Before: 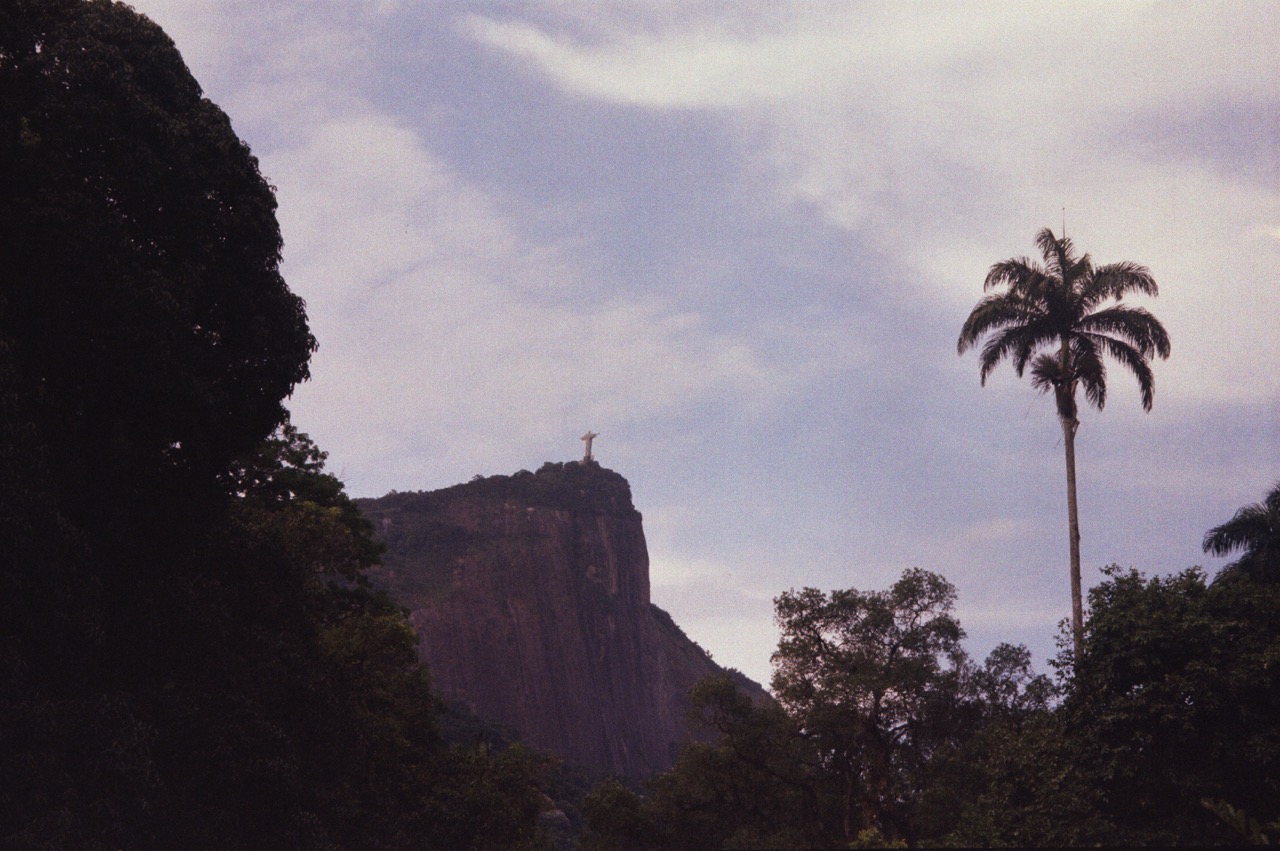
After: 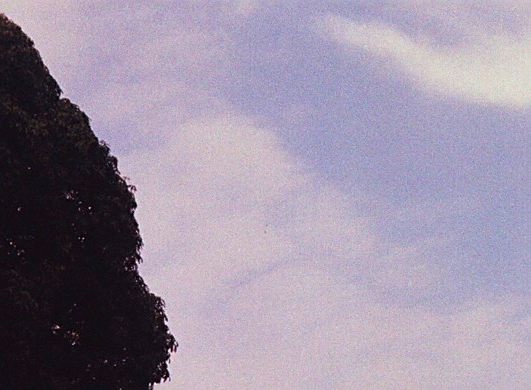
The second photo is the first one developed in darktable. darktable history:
color balance rgb: perceptual saturation grading › global saturation 25.053%, global vibrance 20%
sharpen: on, module defaults
crop and rotate: left 11.024%, top 0.093%, right 47.433%, bottom 54.001%
